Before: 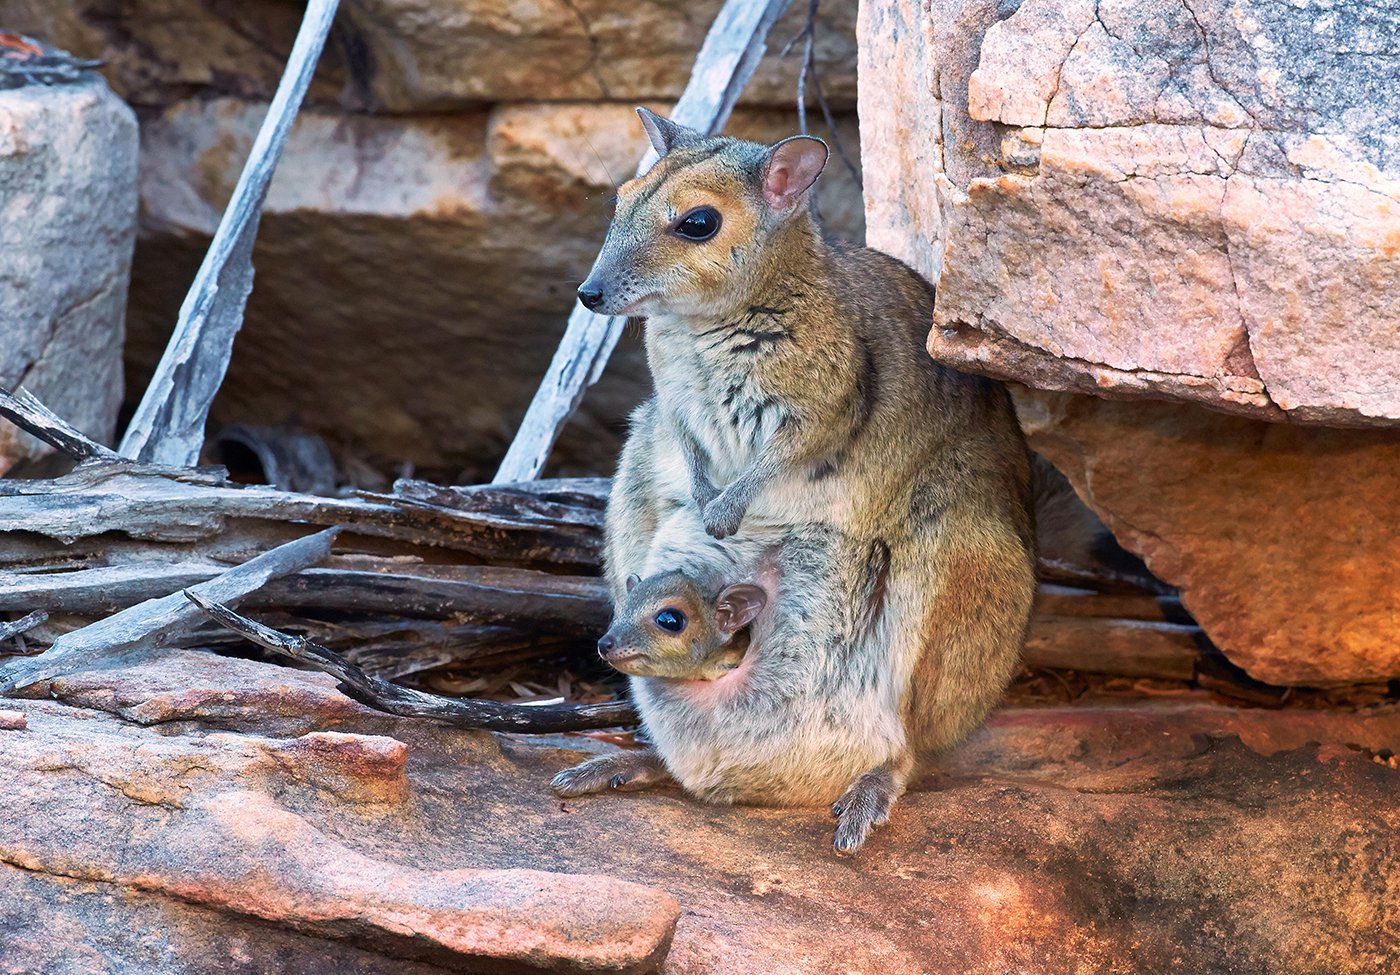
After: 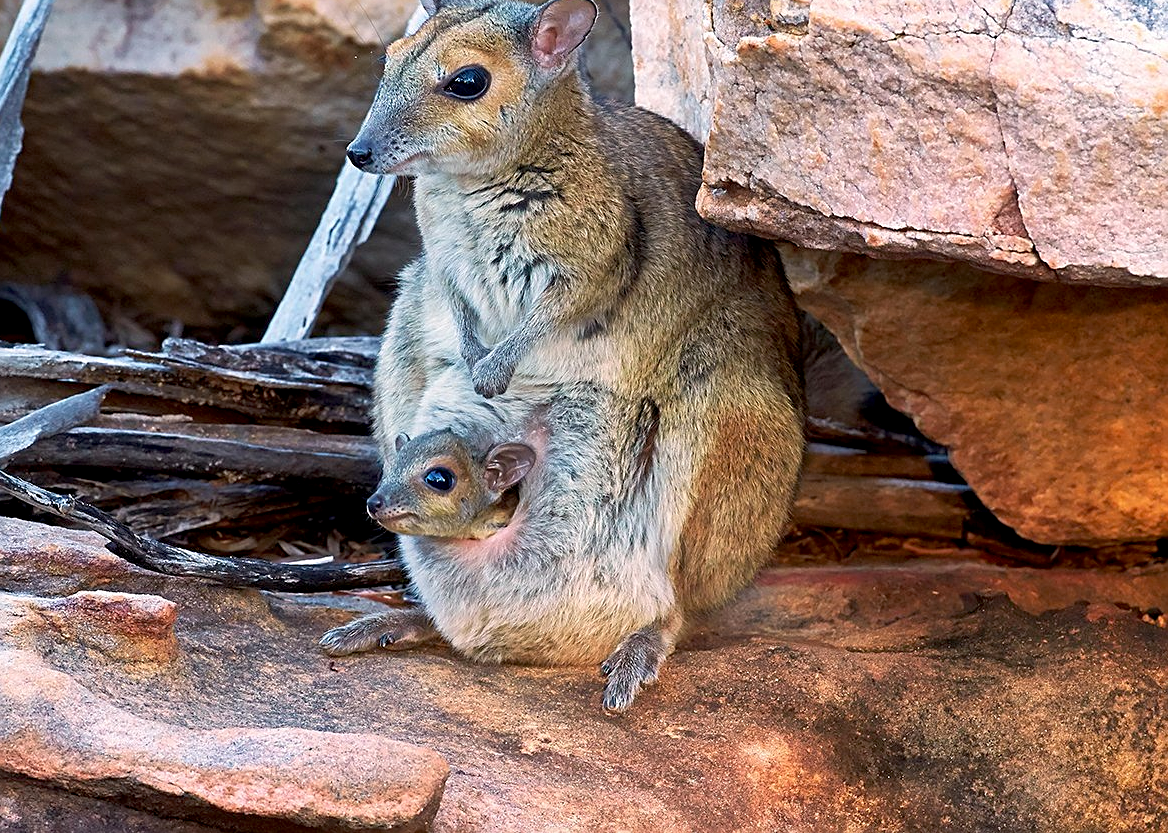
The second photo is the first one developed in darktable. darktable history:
exposure: black level correction 0.007, compensate highlight preservation false
sharpen: on, module defaults
crop: left 16.525%, top 14.55%
